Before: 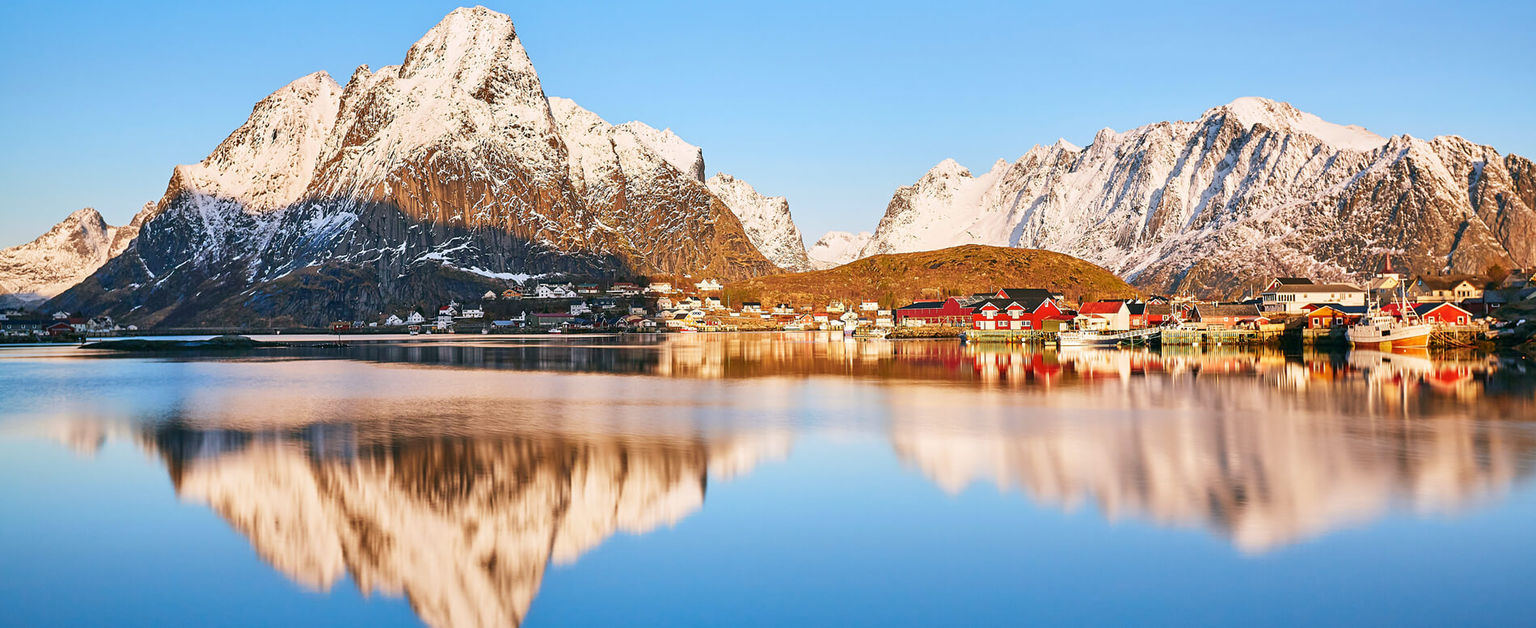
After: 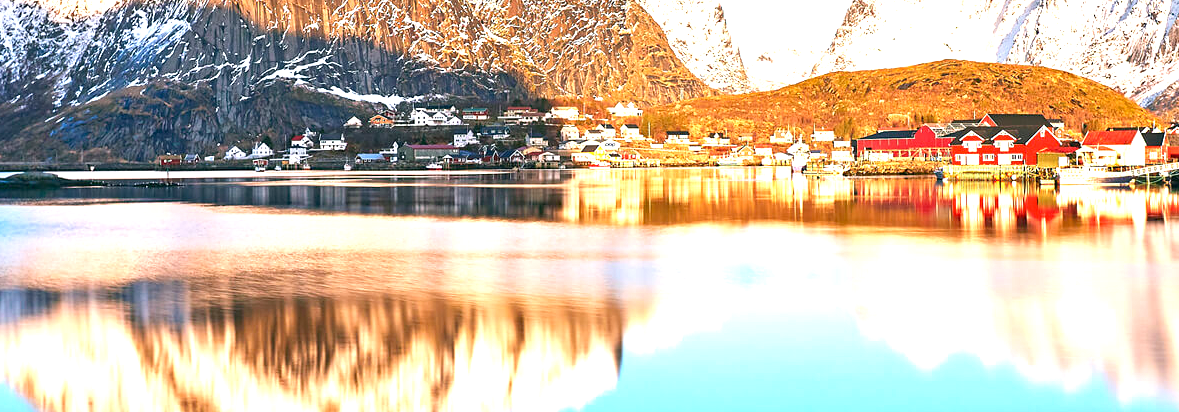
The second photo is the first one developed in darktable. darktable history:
crop: left 13.312%, top 31.28%, right 24.627%, bottom 15.582%
haze removal: compatibility mode true, adaptive false
exposure: black level correction 0, exposure 1.2 EV, compensate exposure bias true, compensate highlight preservation false
